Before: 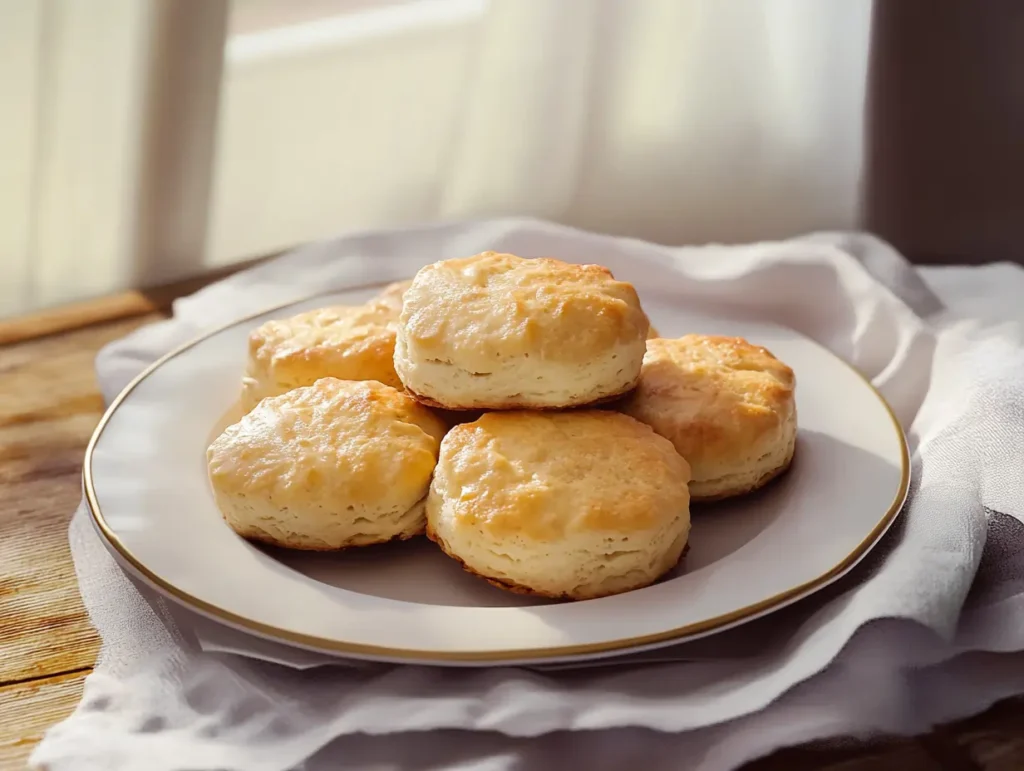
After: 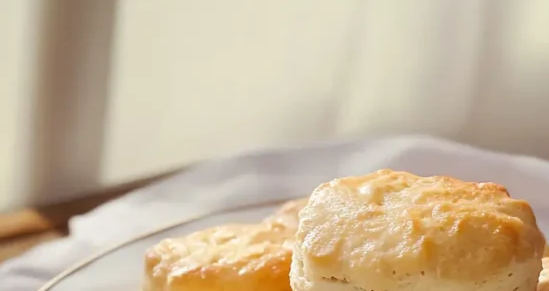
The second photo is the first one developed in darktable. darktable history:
crop: left 10.198%, top 10.722%, right 36.095%, bottom 51.423%
